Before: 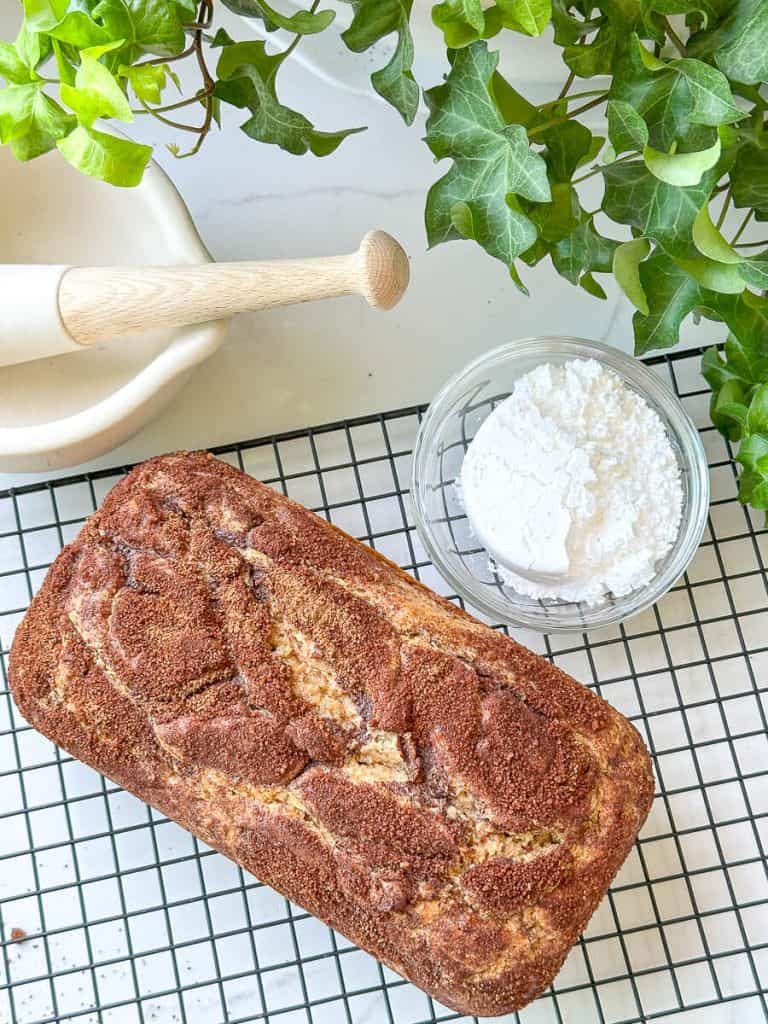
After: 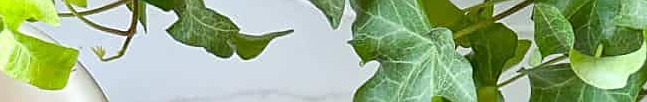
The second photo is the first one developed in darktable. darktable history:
sharpen: on, module defaults
crop and rotate: left 9.644%, top 9.491%, right 6.021%, bottom 80.509%
